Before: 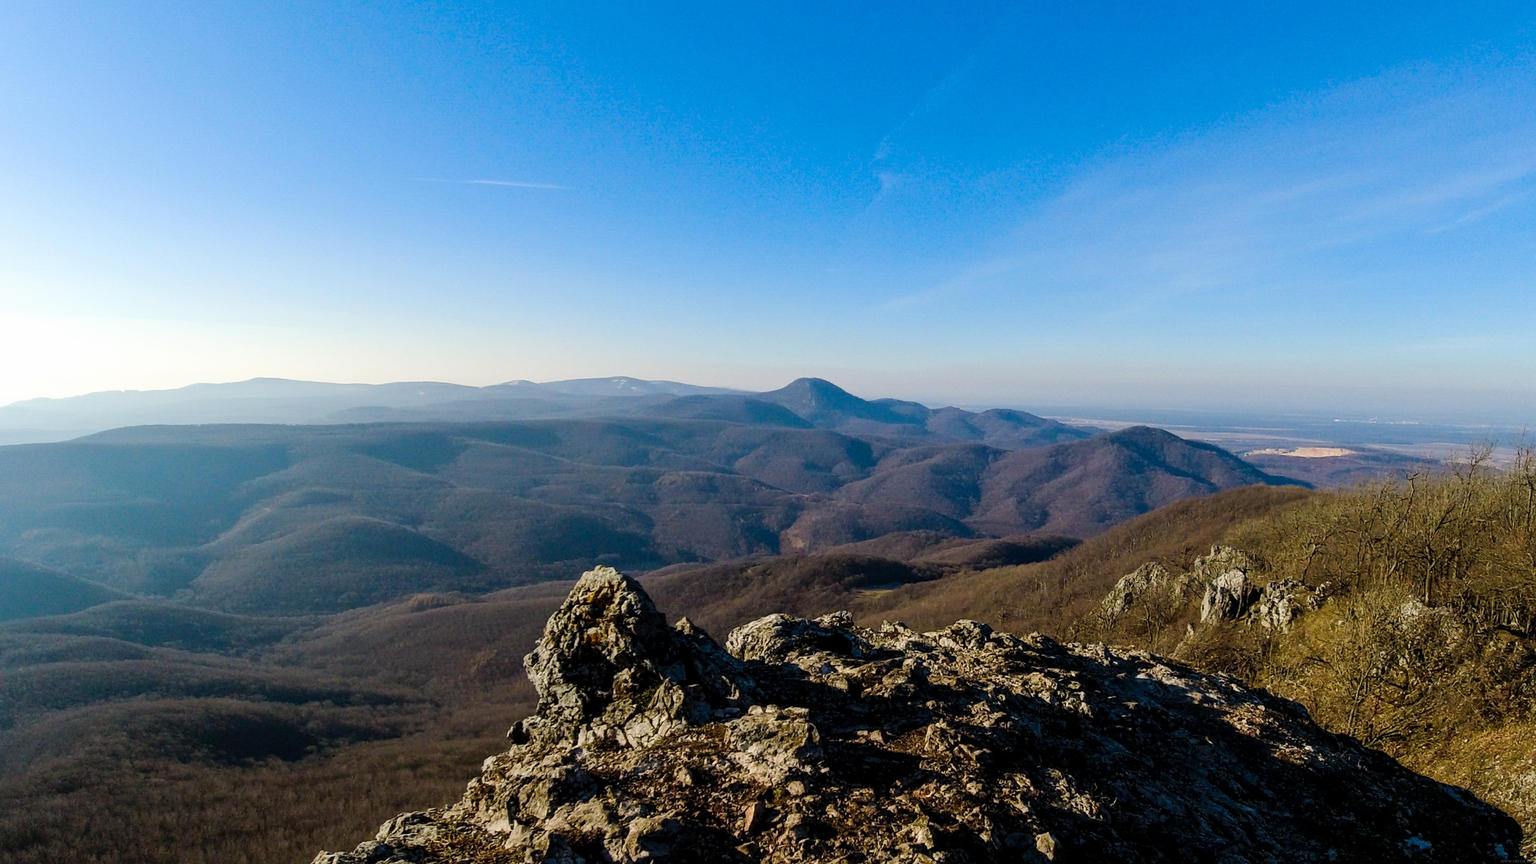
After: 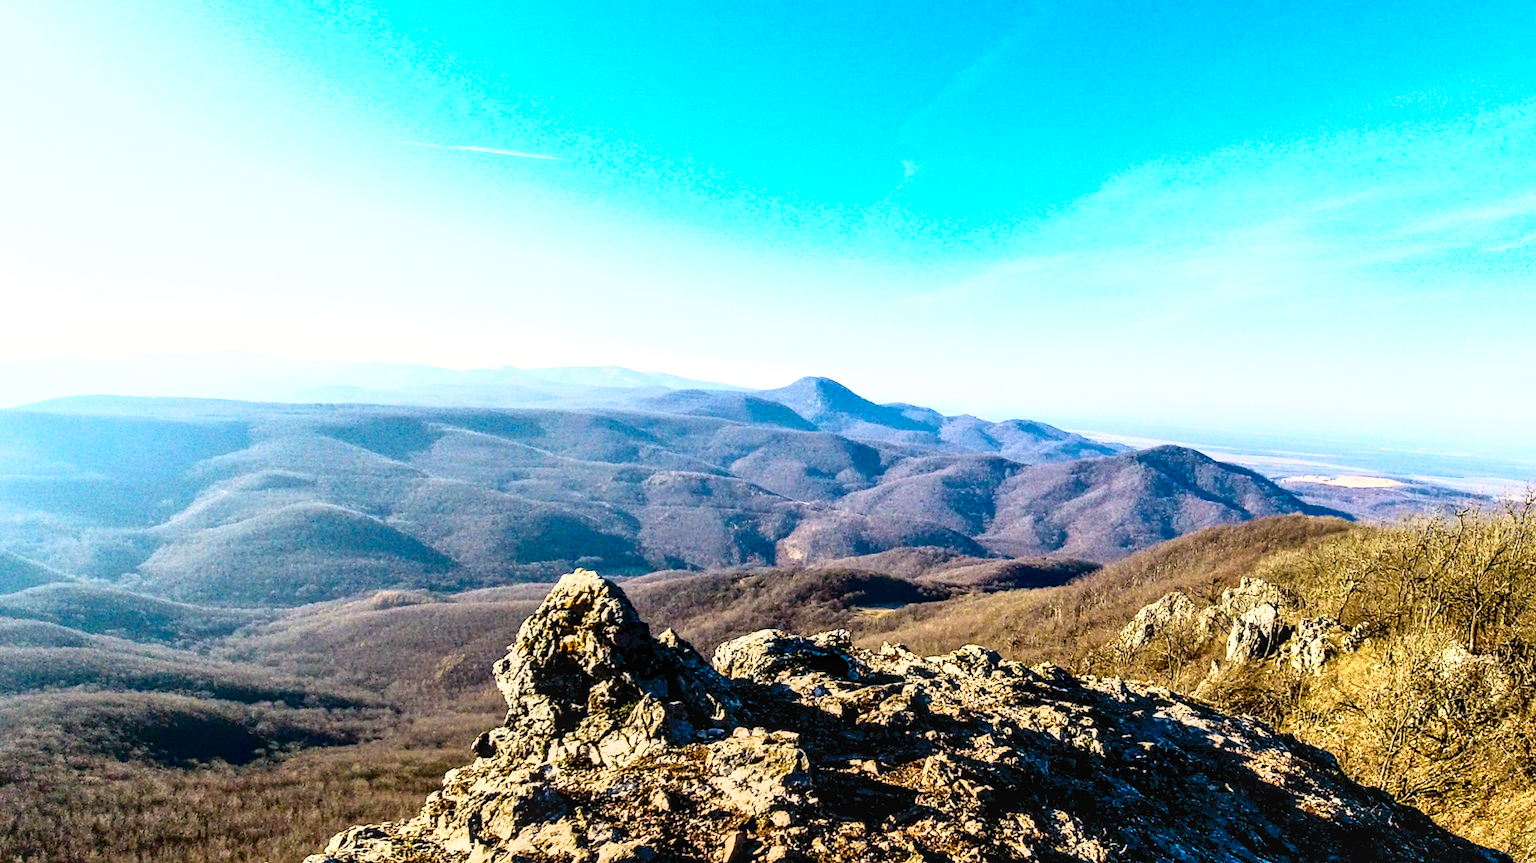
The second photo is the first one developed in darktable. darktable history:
crop and rotate: angle -2.63°
color balance rgb: global offset › luminance -0.366%, perceptual saturation grading › global saturation 20%, perceptual saturation grading › highlights -25.126%, perceptual saturation grading › shadows 23.992%, contrast -9.75%
shadows and highlights: low approximation 0.01, soften with gaussian
local contrast: on, module defaults
exposure: black level correction 0, exposure 1.107 EV, compensate exposure bias true, compensate highlight preservation false
tone curve: curves: ch0 [(0, 0) (0.003, 0.03) (0.011, 0.022) (0.025, 0.018) (0.044, 0.031) (0.069, 0.035) (0.1, 0.04) (0.136, 0.046) (0.177, 0.063) (0.224, 0.087) (0.277, 0.15) (0.335, 0.252) (0.399, 0.354) (0.468, 0.475) (0.543, 0.602) (0.623, 0.73) (0.709, 0.856) (0.801, 0.945) (0.898, 0.987) (1, 1)], color space Lab, independent channels, preserve colors none
contrast brightness saturation: brightness 0.143
